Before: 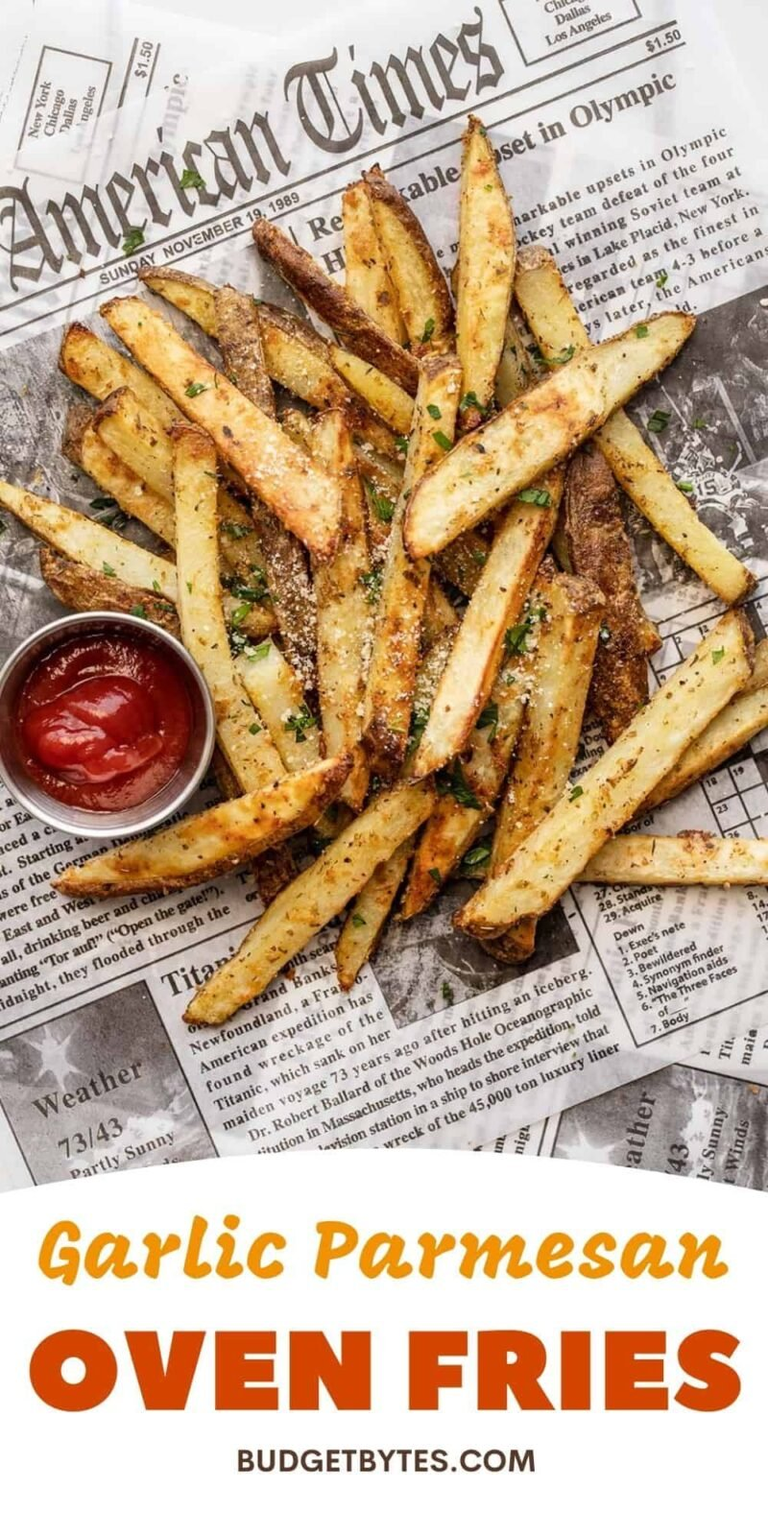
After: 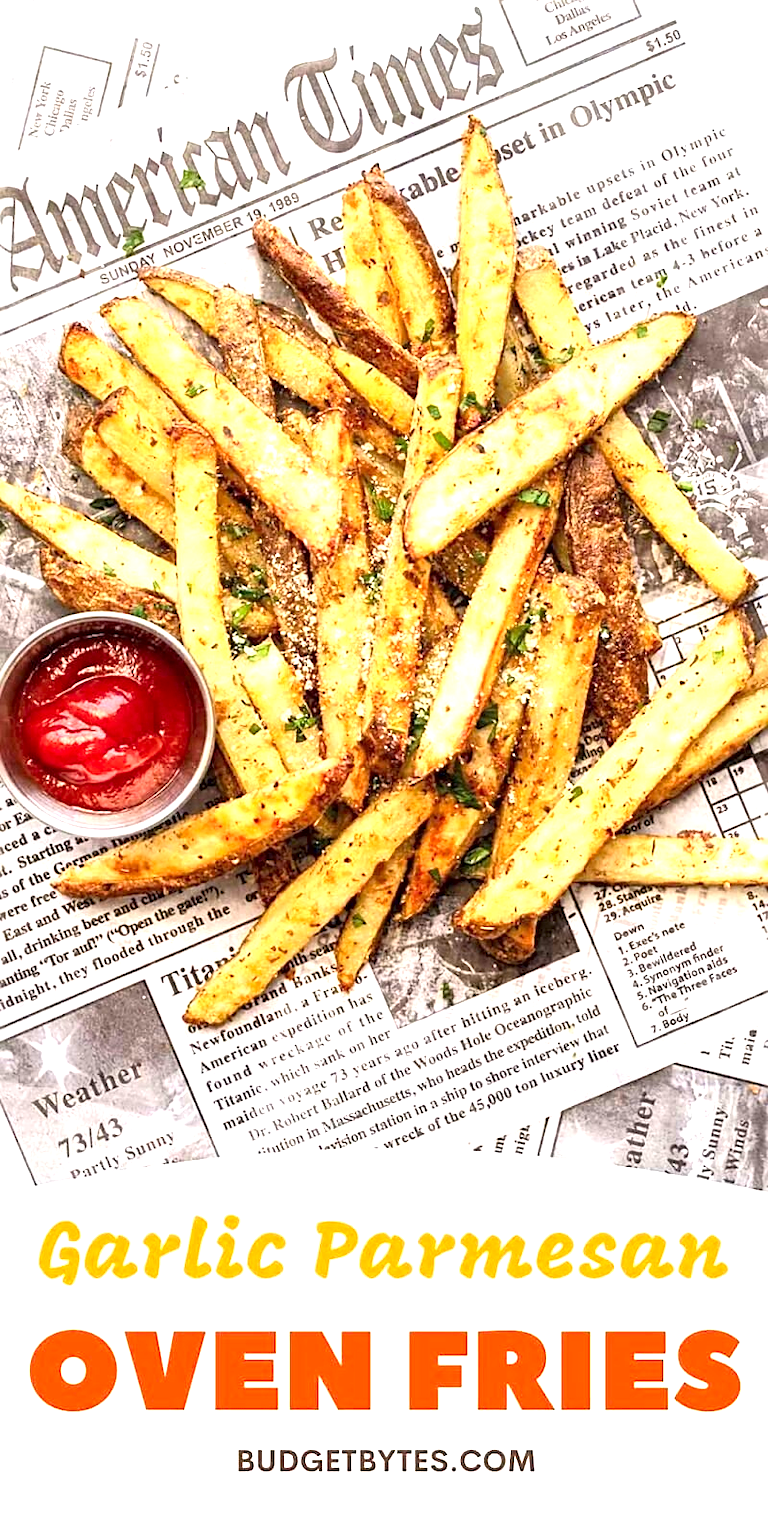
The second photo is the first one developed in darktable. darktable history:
tone curve: curves: ch0 [(0.013, 0) (0.061, 0.068) (0.239, 0.256) (0.502, 0.505) (0.683, 0.676) (0.761, 0.773) (0.858, 0.858) (0.987, 0.945)]; ch1 [(0, 0) (0.172, 0.123) (0.304, 0.267) (0.414, 0.395) (0.472, 0.473) (0.502, 0.508) (0.521, 0.528) (0.583, 0.595) (0.654, 0.673) (0.728, 0.761) (1, 1)]; ch2 [(0, 0) (0.411, 0.424) (0.485, 0.476) (0.502, 0.502) (0.553, 0.557) (0.57, 0.576) (1, 1)], color space Lab, independent channels, preserve colors none
sharpen: on, module defaults
local contrast: mode bilateral grid, contrast 20, coarseness 50, detail 120%, midtone range 0.2
exposure: black level correction 0.001, exposure 1.399 EV, compensate highlight preservation false
